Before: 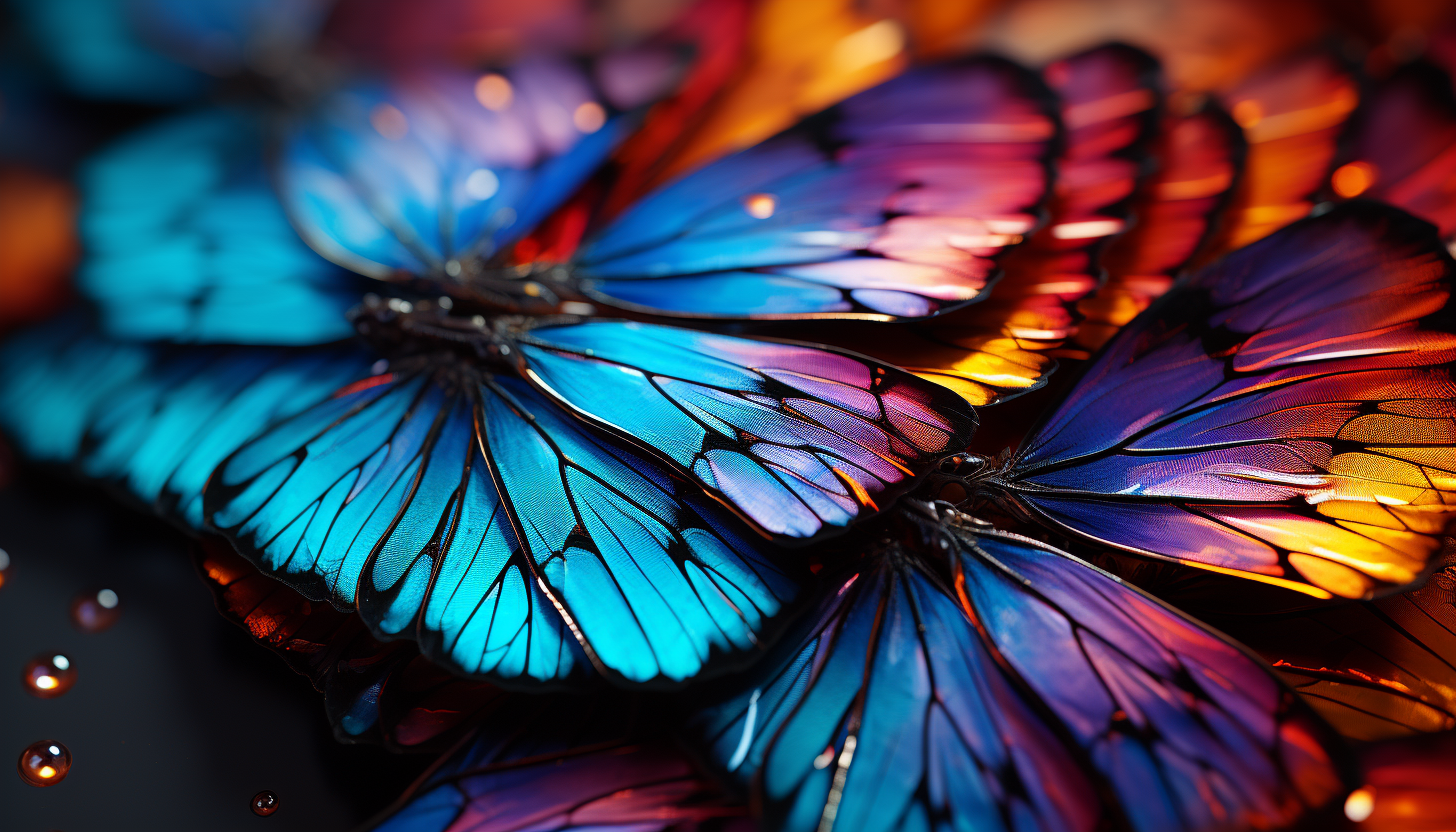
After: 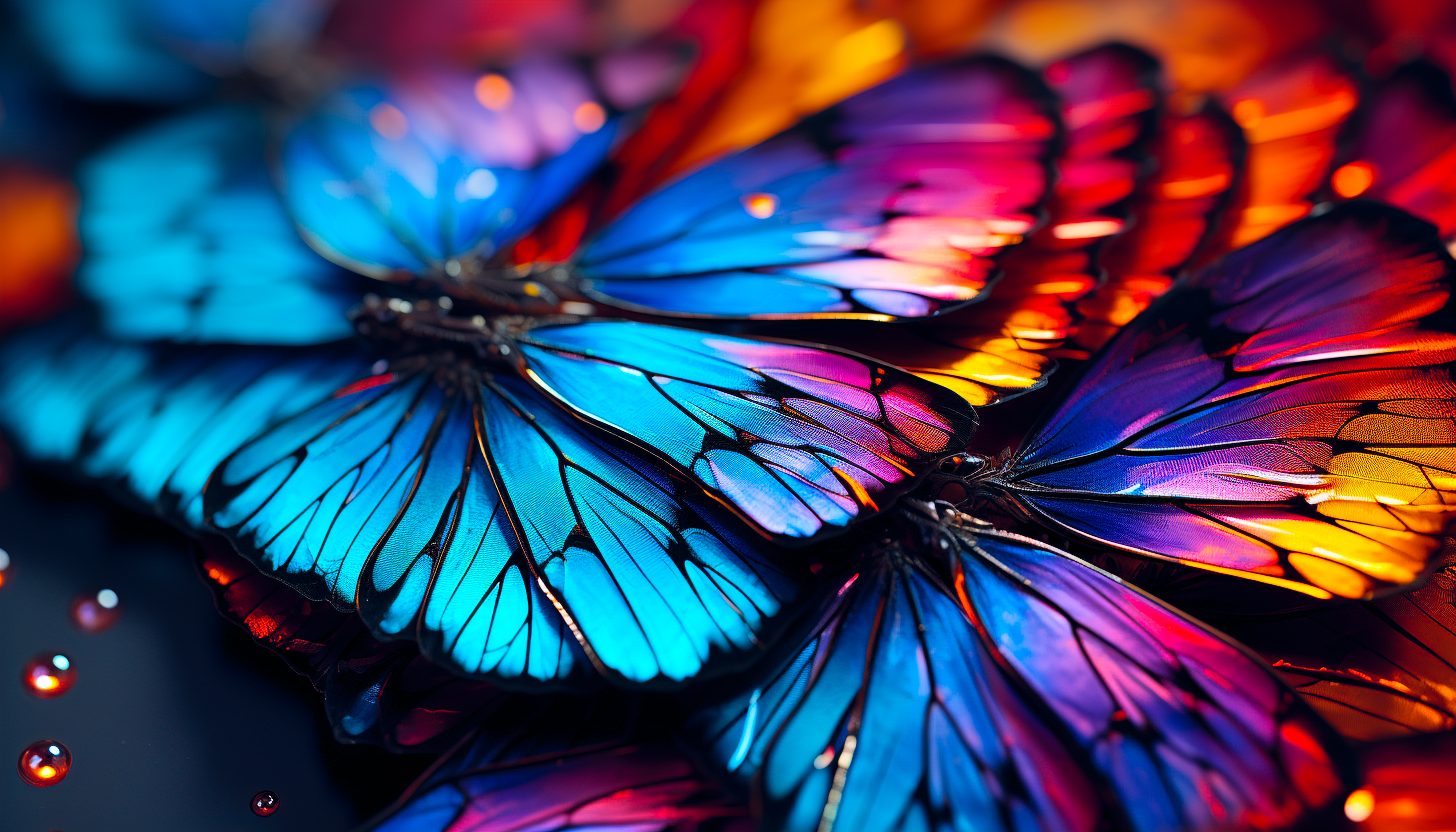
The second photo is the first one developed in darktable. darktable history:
color balance rgb: global offset › chroma 0.068%, global offset › hue 253.4°, perceptual saturation grading › global saturation 61.781%, perceptual saturation grading › highlights 21.135%, perceptual saturation grading › shadows -49.63%, global vibrance 20%
shadows and highlights: low approximation 0.01, soften with gaussian
